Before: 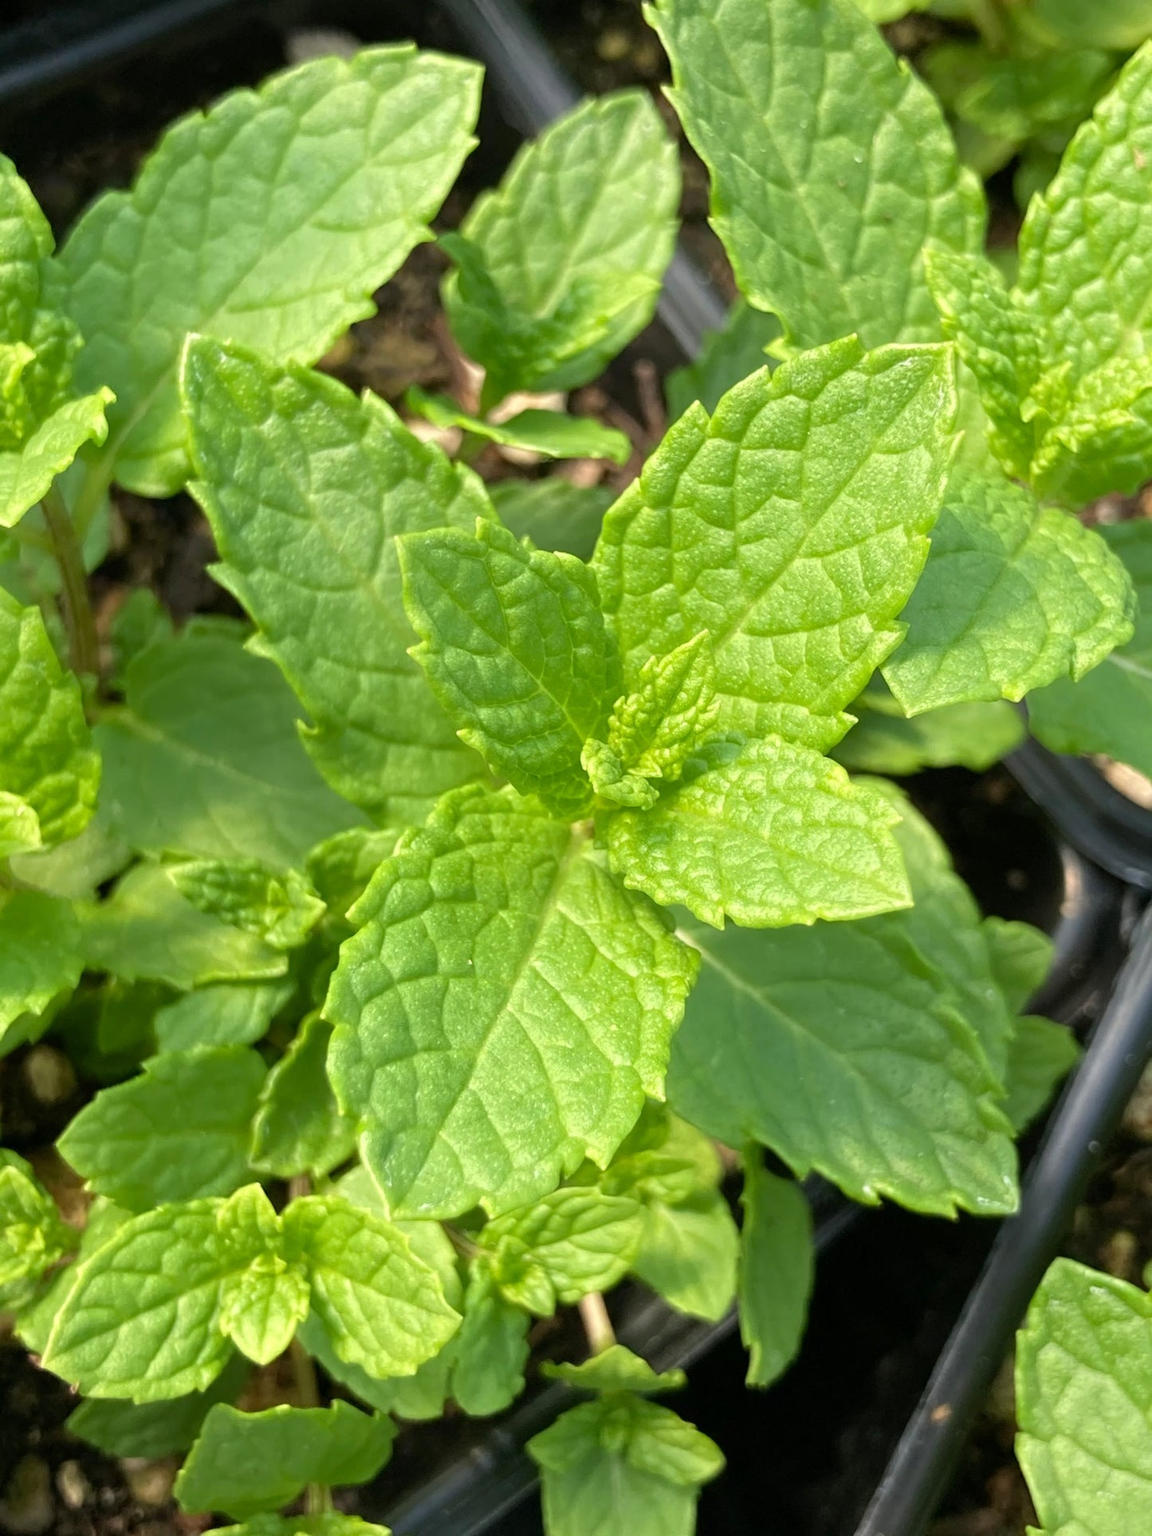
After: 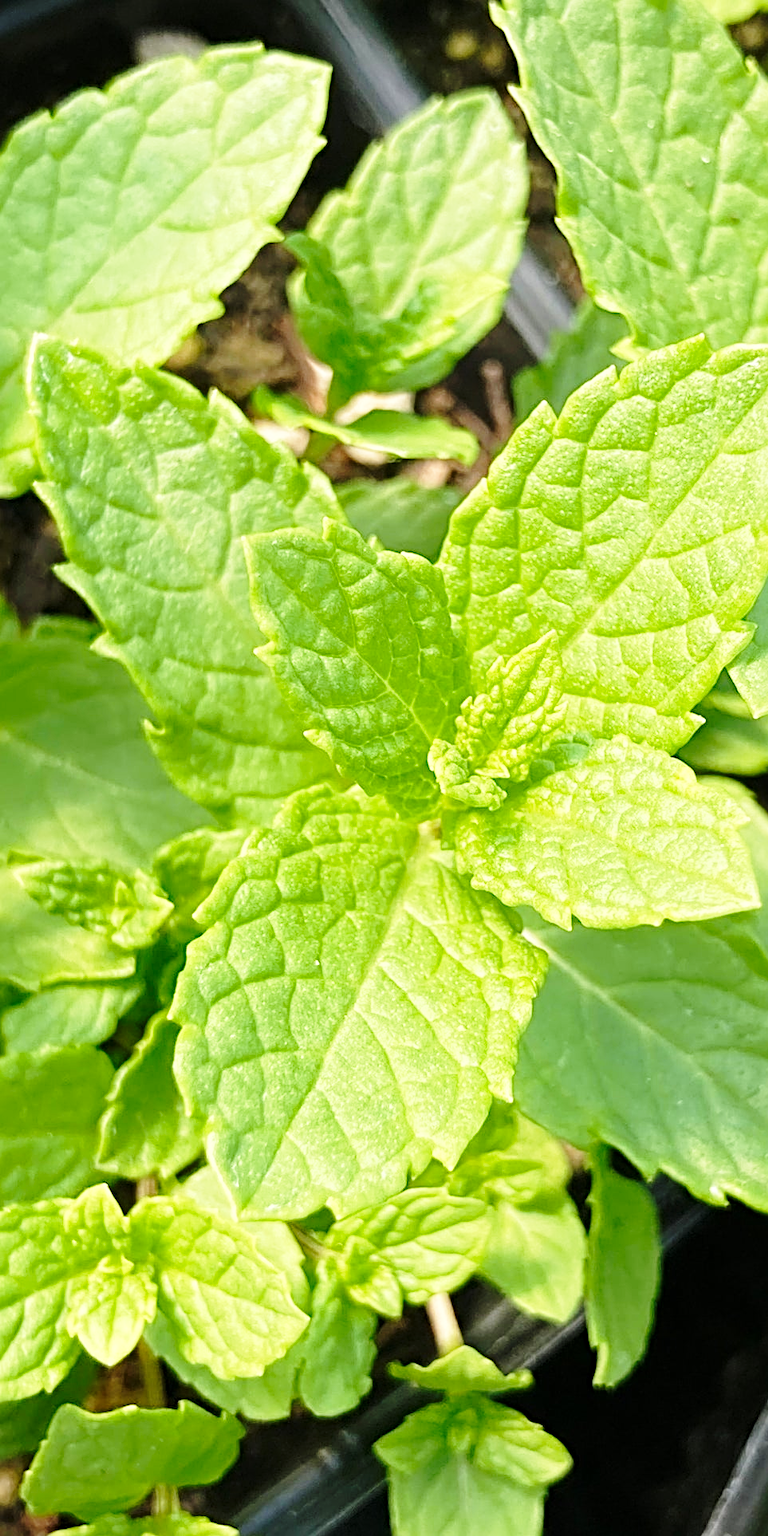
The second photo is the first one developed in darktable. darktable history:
sharpen: radius 3.955
crop and rotate: left 13.341%, right 20.008%
levels: mode automatic, levels [0.129, 0.519, 0.867]
base curve: curves: ch0 [(0, 0) (0.028, 0.03) (0.121, 0.232) (0.46, 0.748) (0.859, 0.968) (1, 1)], preserve colors none
